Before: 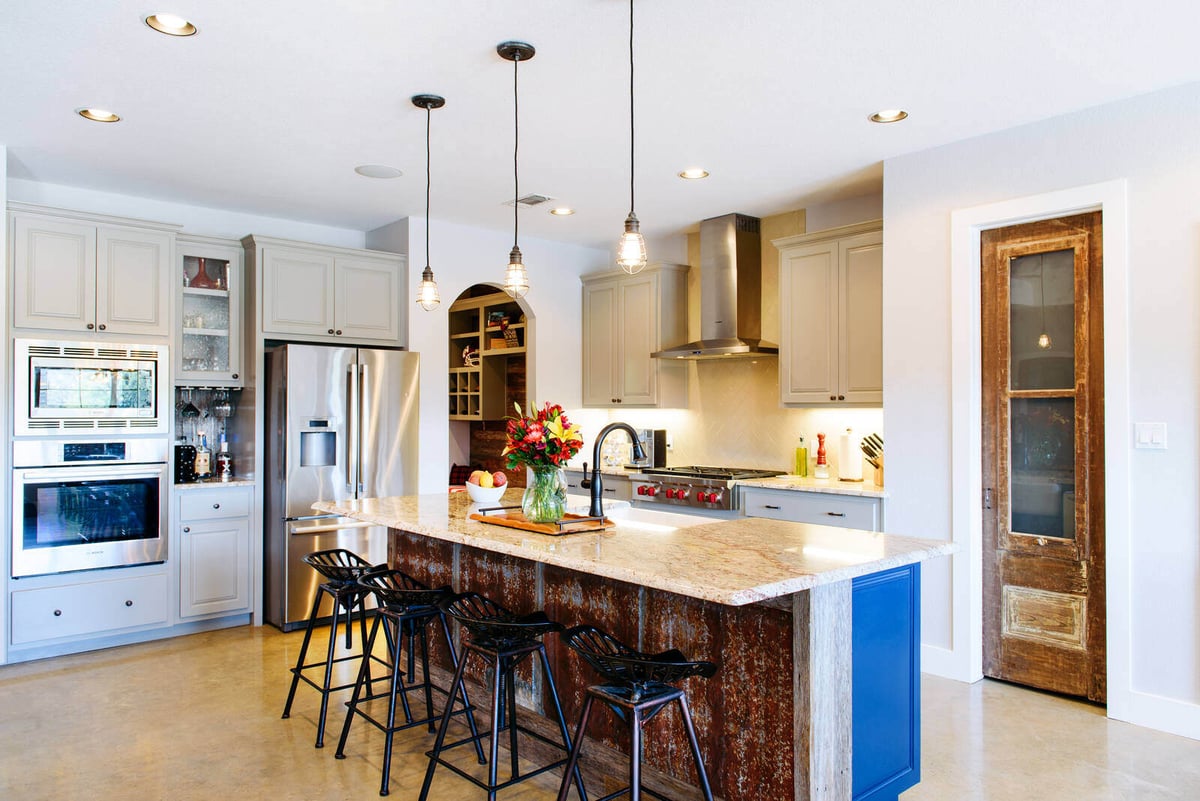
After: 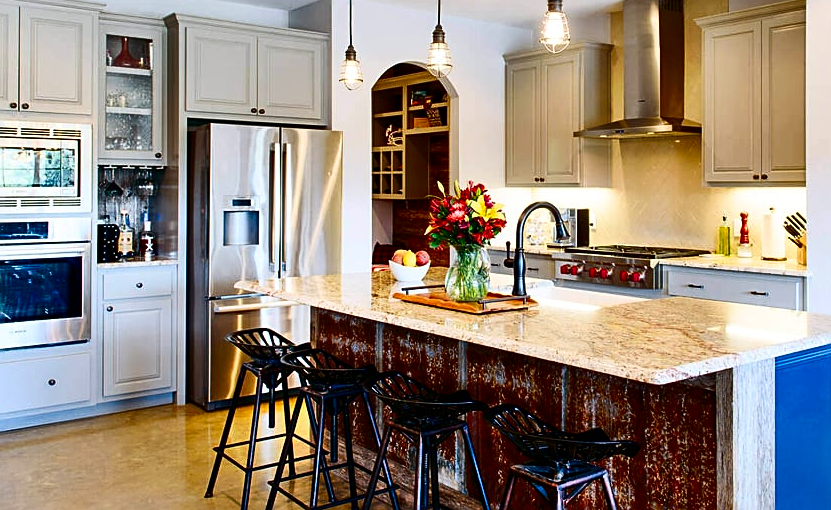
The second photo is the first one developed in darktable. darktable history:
shadows and highlights: low approximation 0.01, soften with gaussian
sharpen: on, module defaults
crop: left 6.488%, top 27.668%, right 24.183%, bottom 8.656%
tone equalizer: -8 EV -1.84 EV, -7 EV -1.16 EV, -6 EV -1.62 EV, smoothing diameter 25%, edges refinement/feathering 10, preserve details guided filter
contrast brightness saturation: contrast 0.21, brightness -0.11, saturation 0.21
